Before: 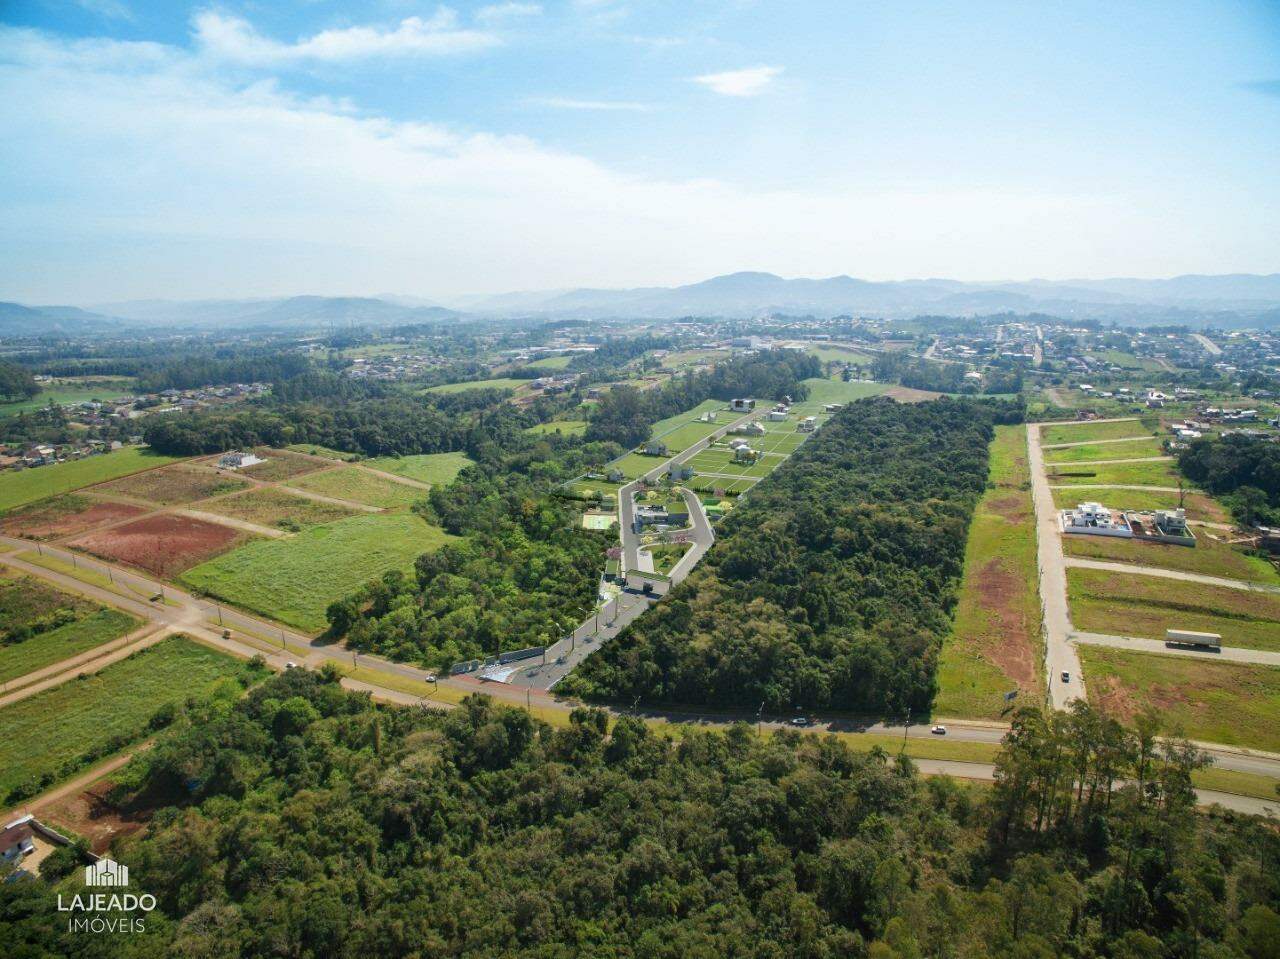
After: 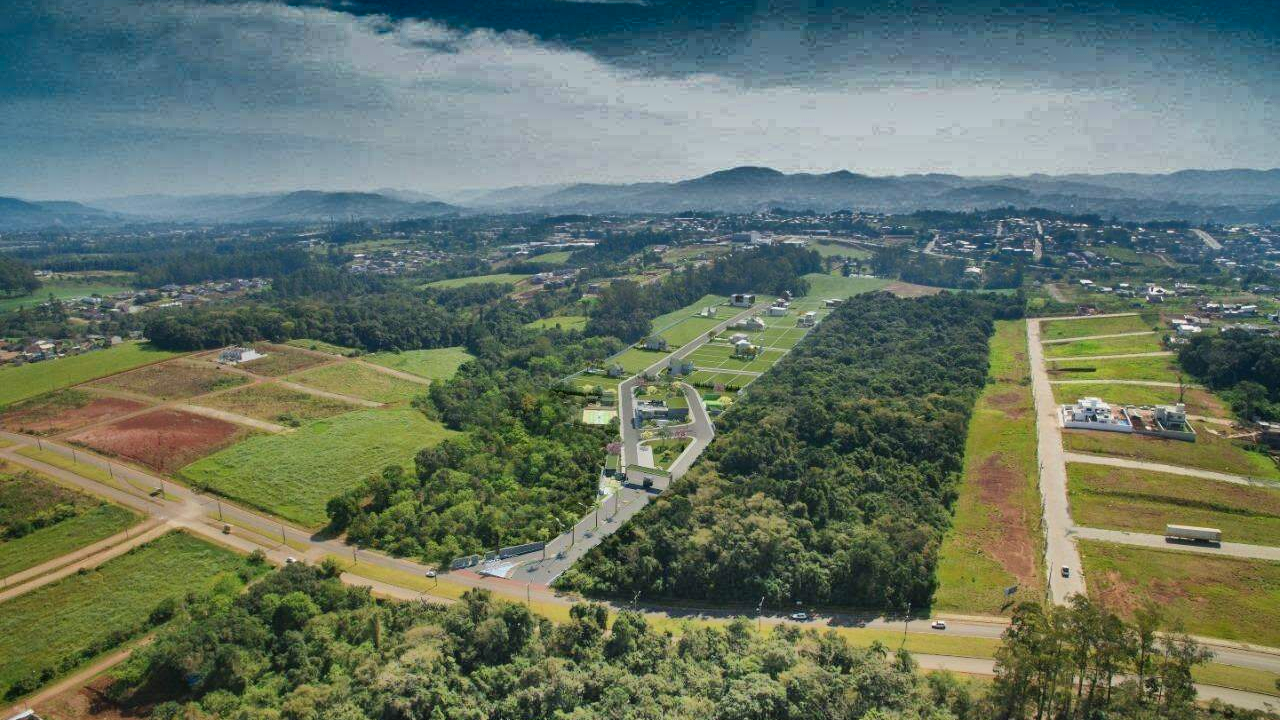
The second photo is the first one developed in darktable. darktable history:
shadows and highlights: radius 123.33, shadows 99.13, white point adjustment -2.84, highlights -98.63, soften with gaussian
crop: top 11.045%, bottom 13.873%
